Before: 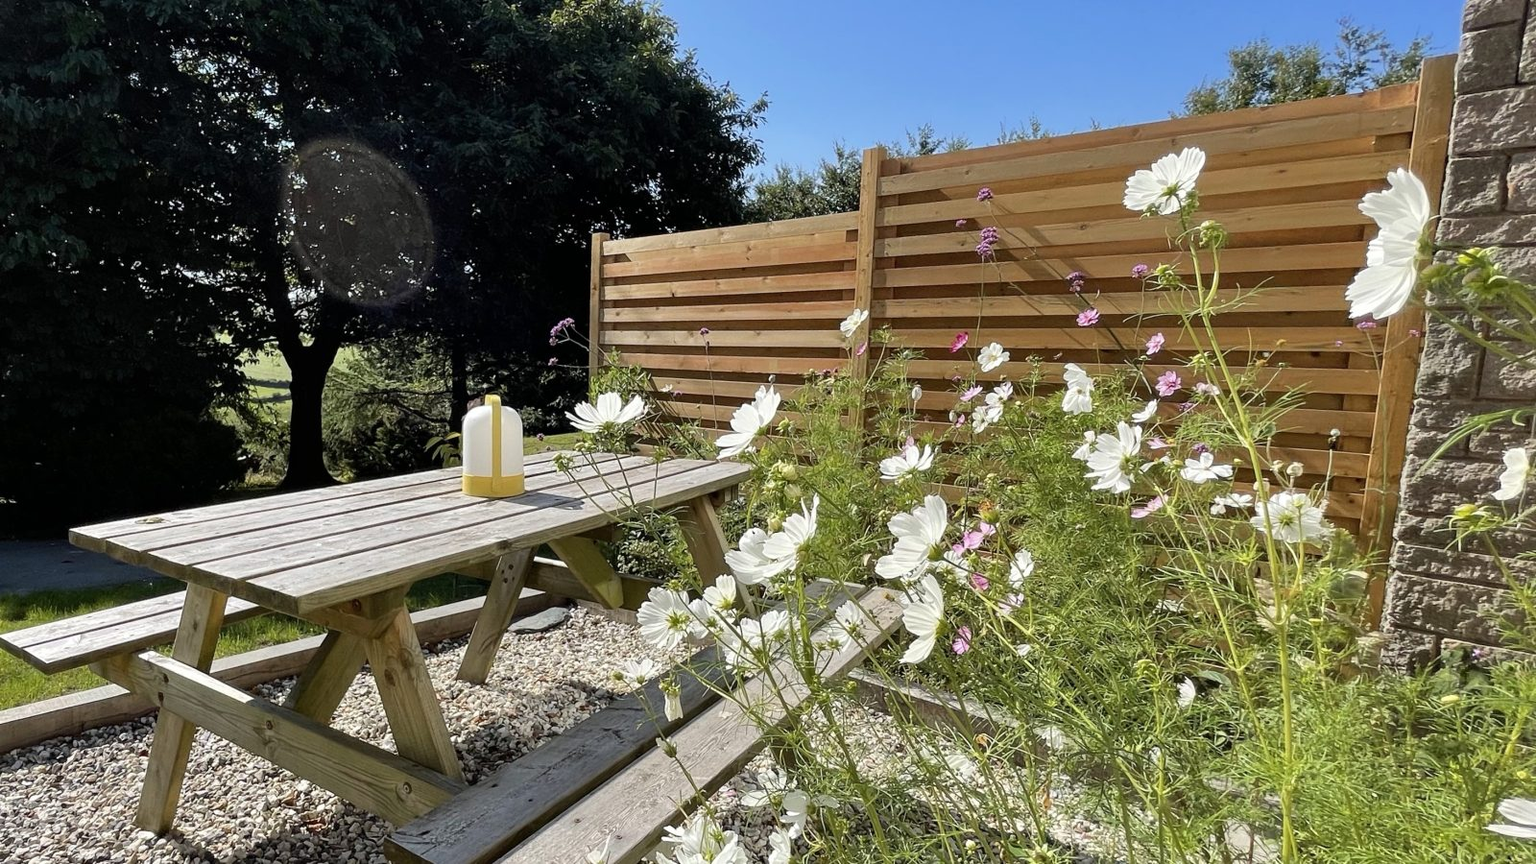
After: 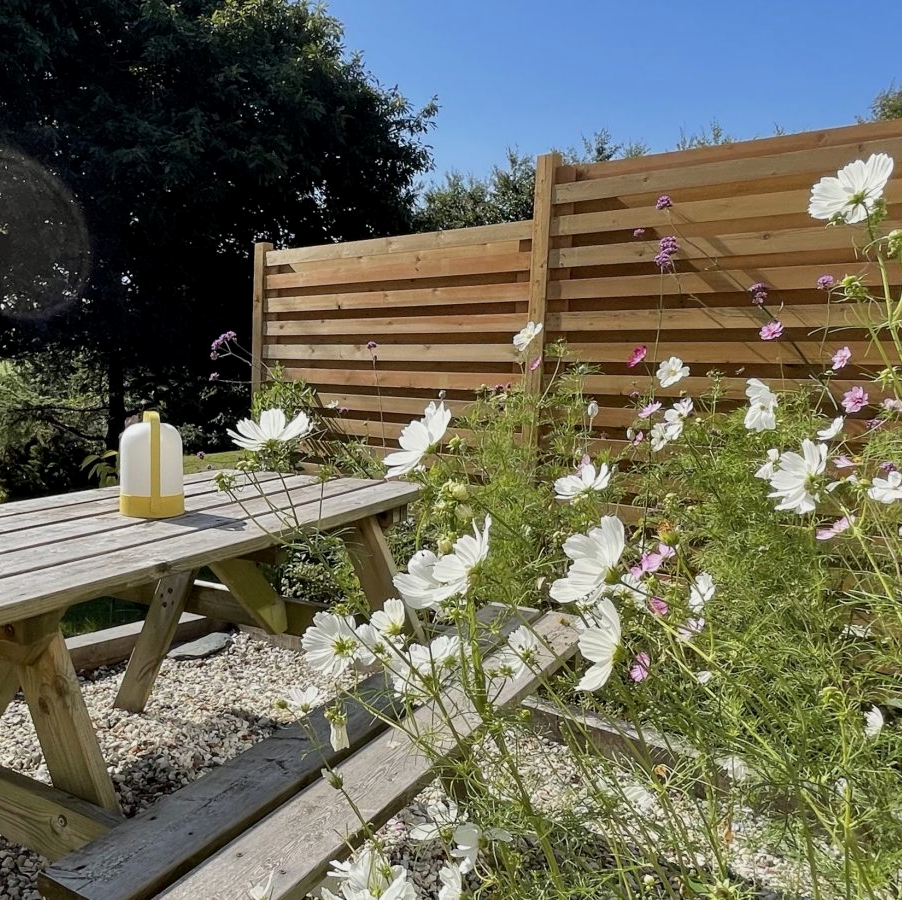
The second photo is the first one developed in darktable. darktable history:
crop and rotate: left 22.639%, right 20.97%
exposure: black level correction 0.001, exposure -0.201 EV, compensate highlight preservation false
